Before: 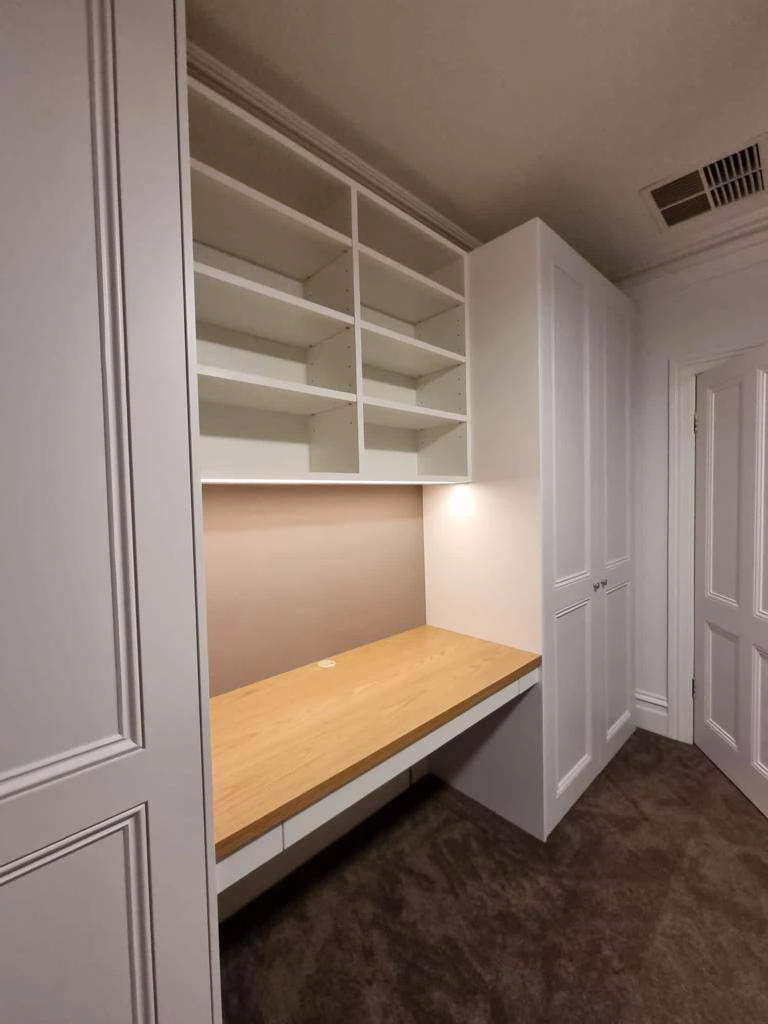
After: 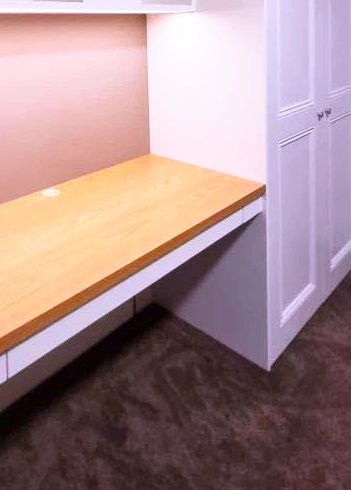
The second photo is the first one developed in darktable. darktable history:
color correction: highlights b* -0.022, saturation 1.37
base curve: curves: ch0 [(0, 0) (0.557, 0.834) (1, 1)], preserve colors none
color calibration: gray › normalize channels true, illuminant custom, x 0.367, y 0.392, temperature 4438.27 K, gamut compression 0.024
crop: left 35.957%, top 46.017%, right 18.221%, bottom 6.073%
